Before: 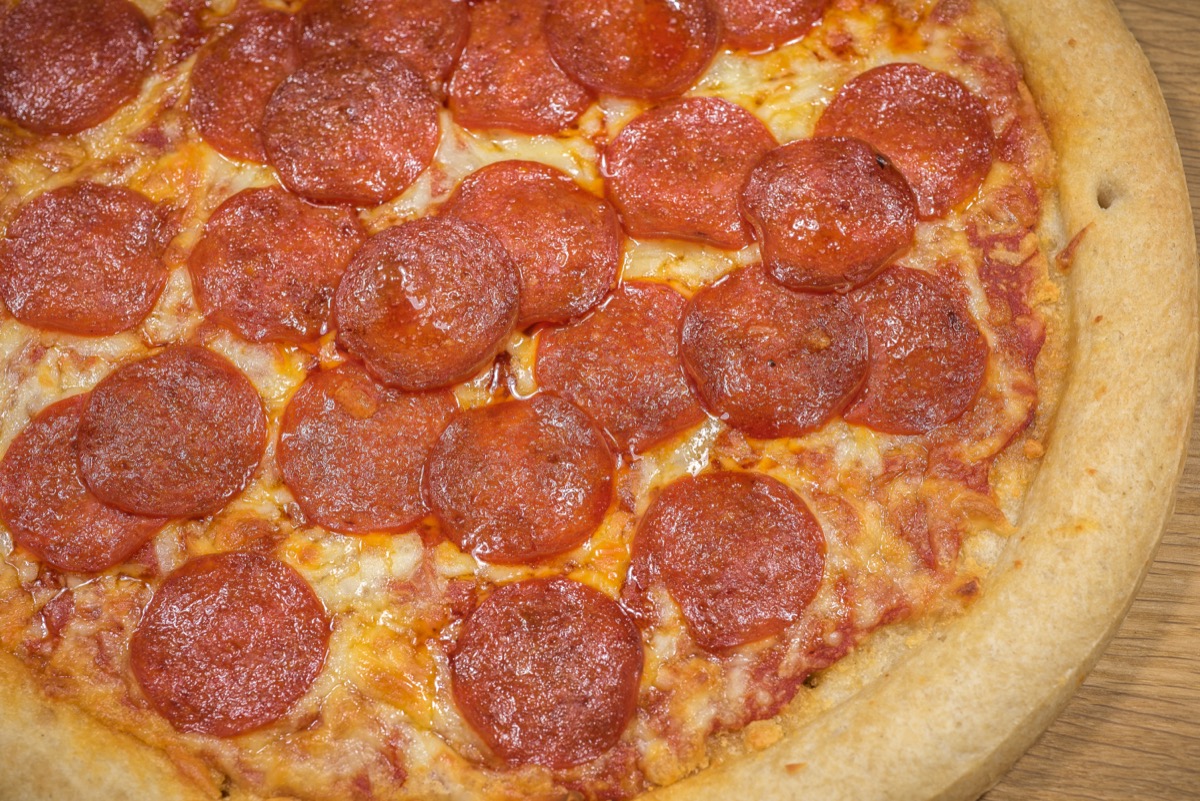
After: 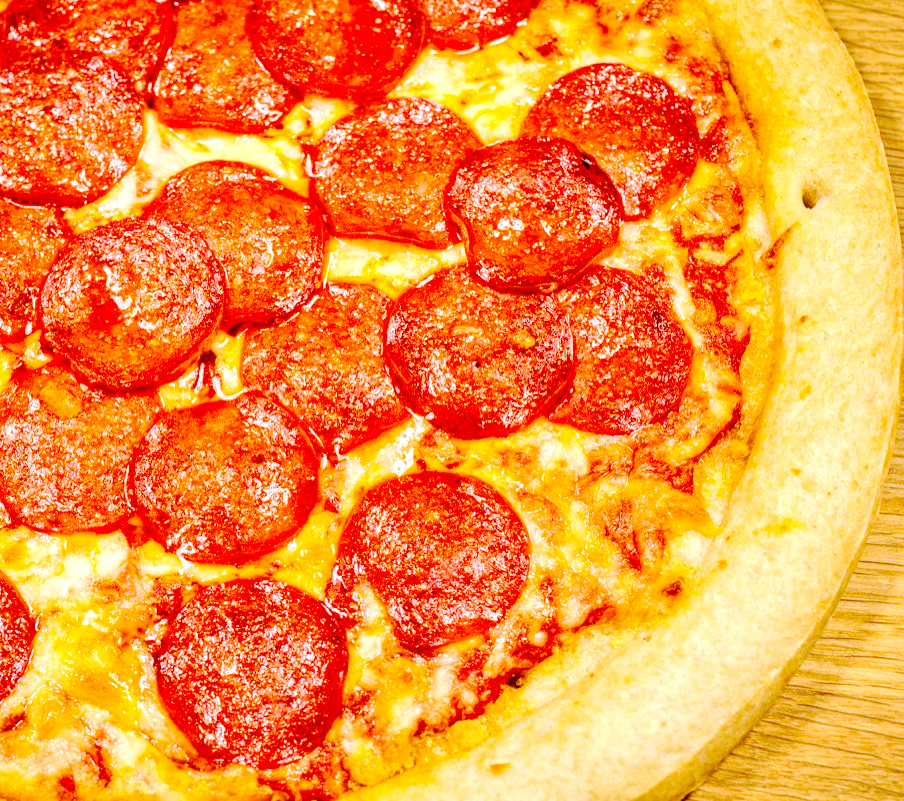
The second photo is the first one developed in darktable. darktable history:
tone curve: curves: ch0 [(0, 0) (0.003, 0.018) (0.011, 0.021) (0.025, 0.028) (0.044, 0.039) (0.069, 0.05) (0.1, 0.06) (0.136, 0.081) (0.177, 0.117) (0.224, 0.161) (0.277, 0.226) (0.335, 0.315) (0.399, 0.421) (0.468, 0.53) (0.543, 0.627) (0.623, 0.726) (0.709, 0.789) (0.801, 0.859) (0.898, 0.924) (1, 1)], preserve colors none
local contrast: highlights 20%, detail 150%
crop and rotate: left 24.6%
rotate and perspective: automatic cropping original format, crop left 0, crop top 0
contrast brightness saturation: contrast 0.18, saturation 0.3
tone equalizer: -7 EV 0.15 EV, -6 EV 0.6 EV, -5 EV 1.15 EV, -4 EV 1.33 EV, -3 EV 1.15 EV, -2 EV 0.6 EV, -1 EV 0.15 EV, mask exposure compensation -0.5 EV
color balance rgb: global offset › luminance -0.51%, perceptual saturation grading › global saturation 27.53%, perceptual saturation grading › highlights -25%, perceptual saturation grading › shadows 25%, perceptual brilliance grading › highlights 6.62%, perceptual brilliance grading › mid-tones 17.07%, perceptual brilliance grading › shadows -5.23%
